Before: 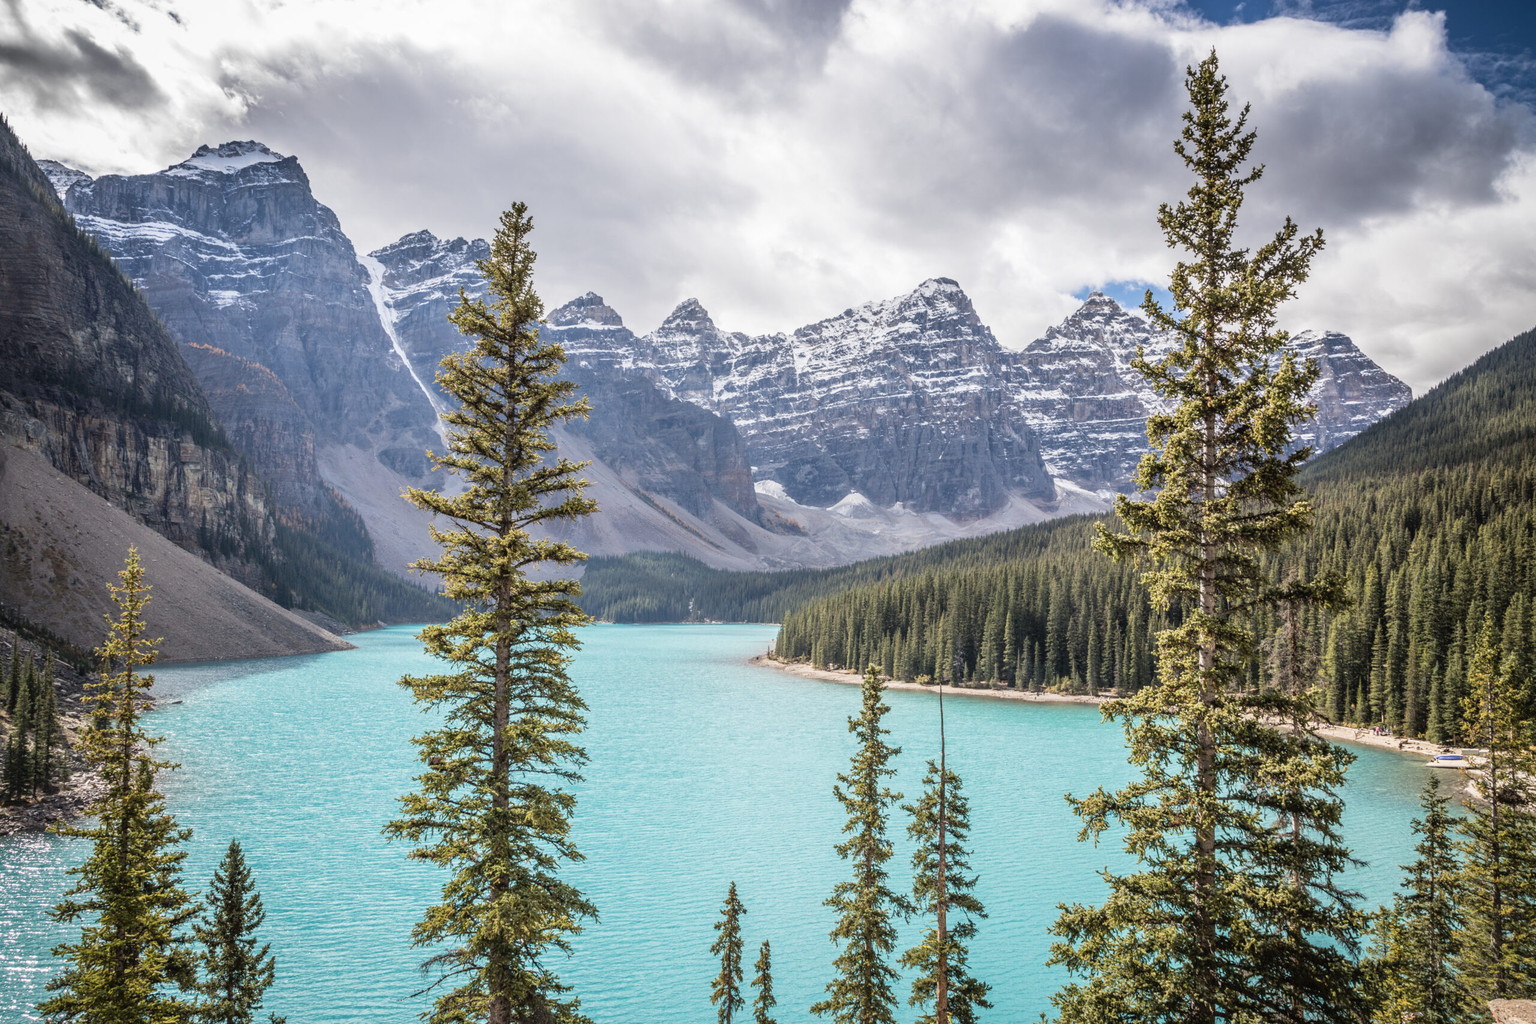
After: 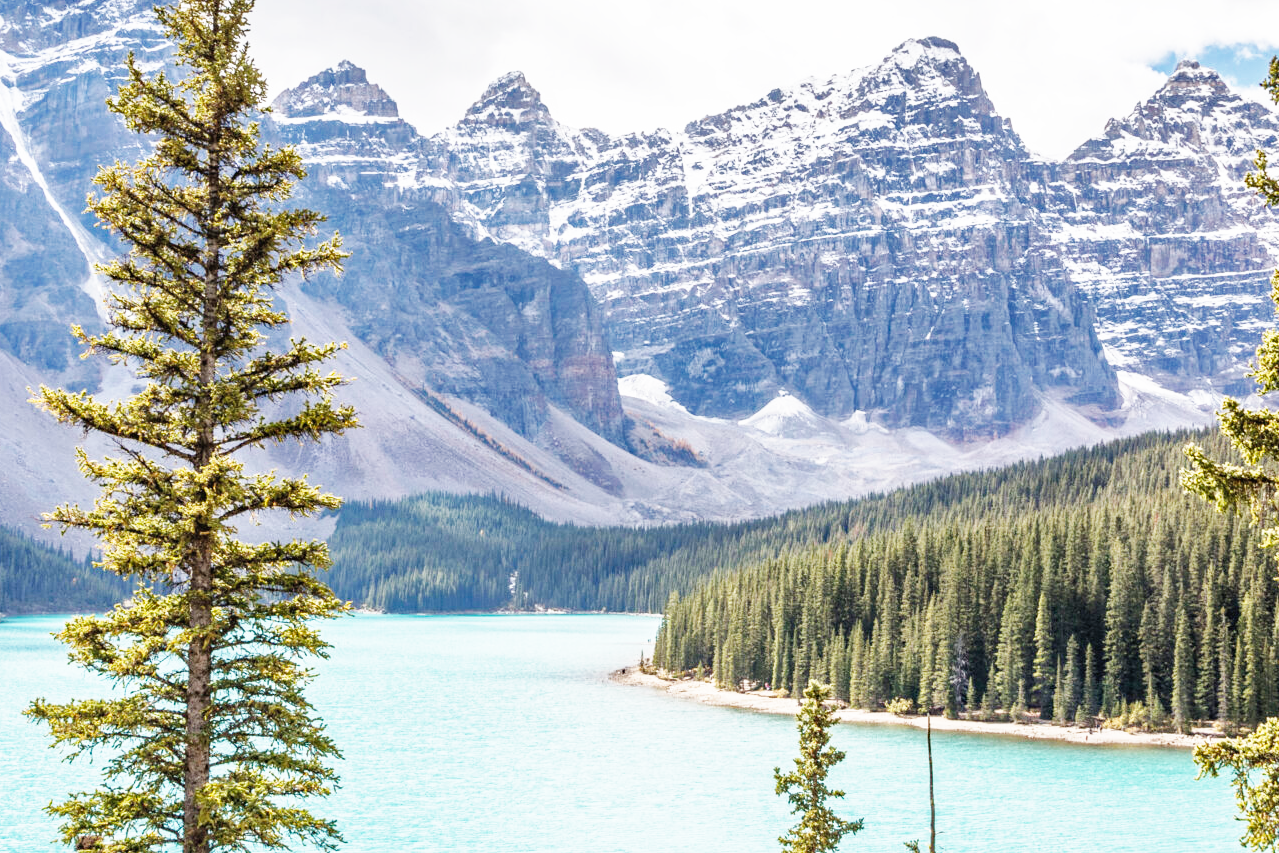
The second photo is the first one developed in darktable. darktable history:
shadows and highlights: on, module defaults
crop: left 25%, top 25%, right 25%, bottom 25%
haze removal: compatibility mode true, adaptive false
base curve: curves: ch0 [(0, 0) (0.007, 0.004) (0.027, 0.03) (0.046, 0.07) (0.207, 0.54) (0.442, 0.872) (0.673, 0.972) (1, 1)], preserve colors none
